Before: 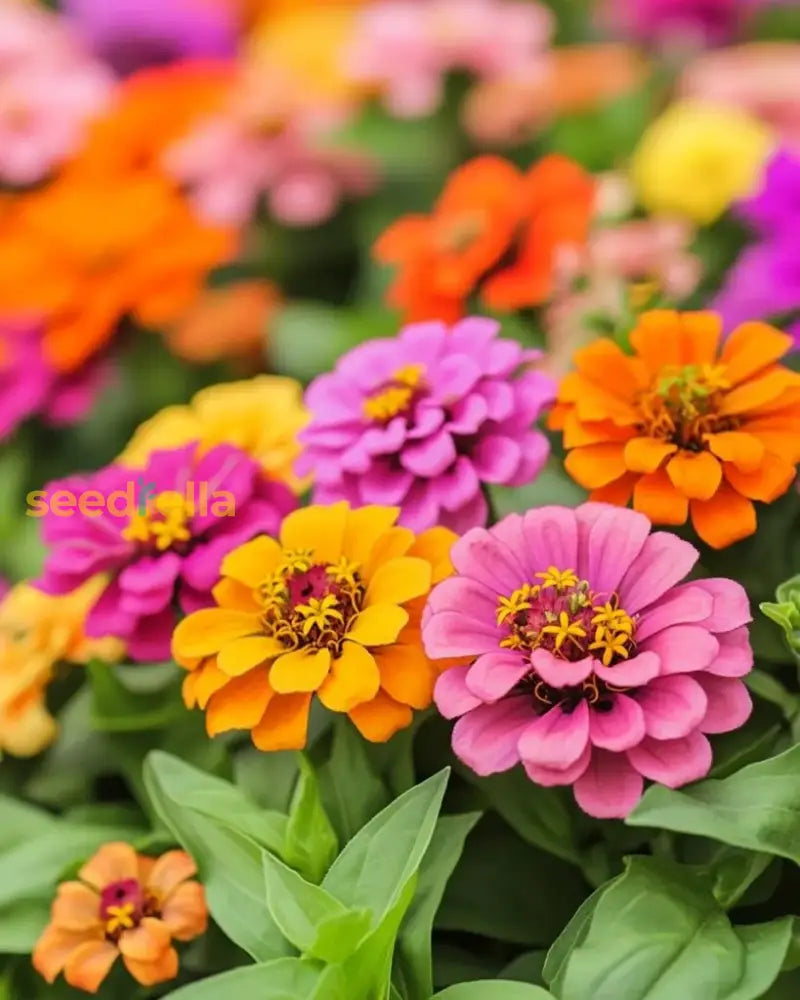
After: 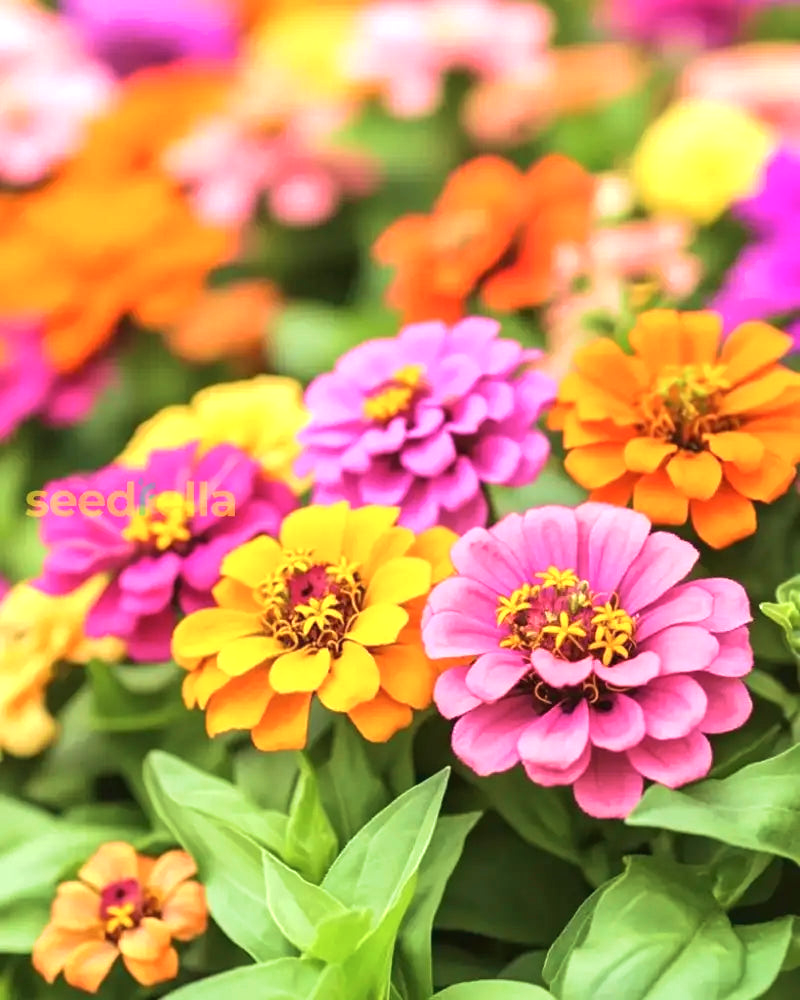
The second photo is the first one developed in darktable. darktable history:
velvia: strength 45.13%
contrast brightness saturation: contrast -0.087, brightness -0.041, saturation -0.114
exposure: black level correction 0.001, exposure 0.956 EV, compensate exposure bias true, compensate highlight preservation false
